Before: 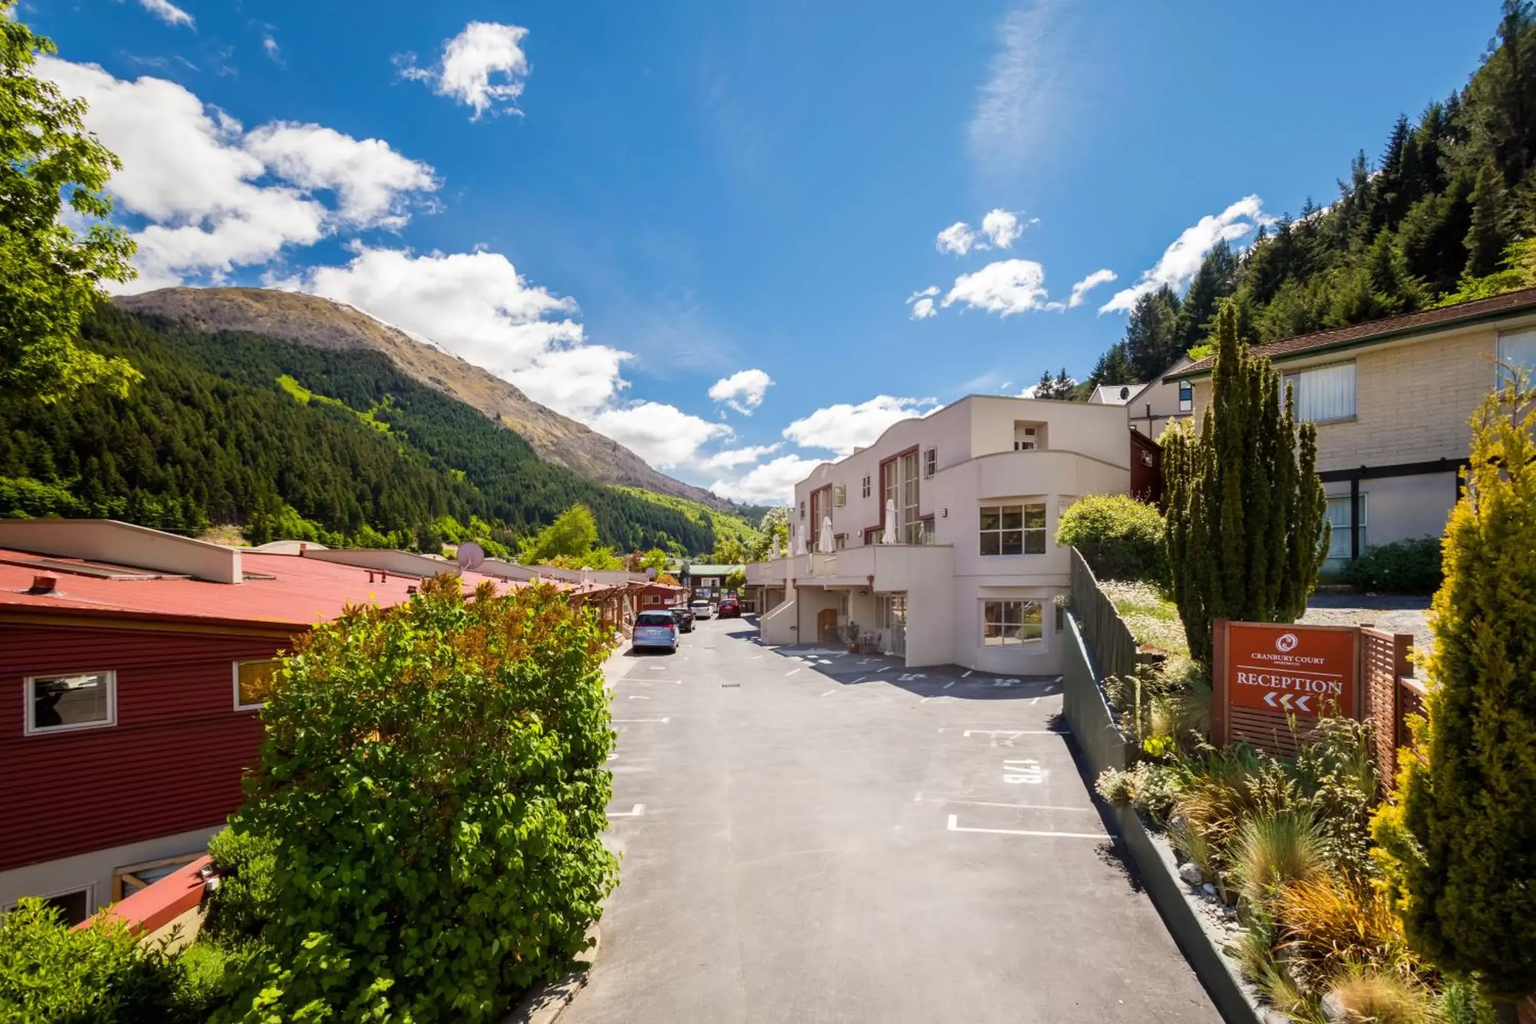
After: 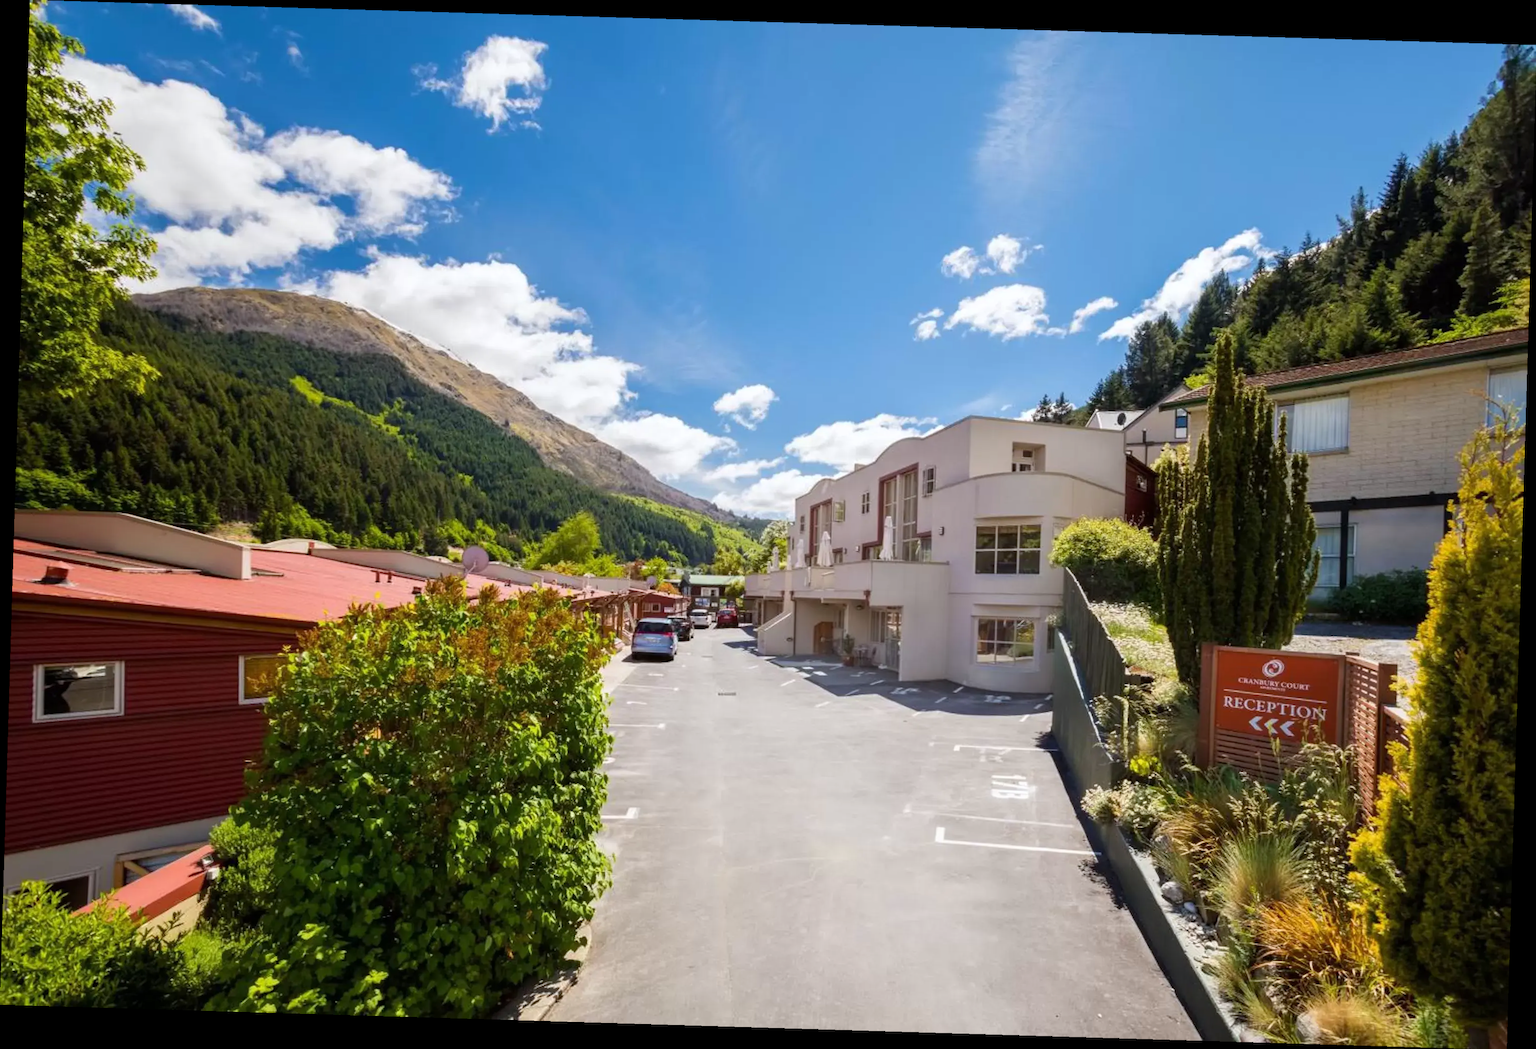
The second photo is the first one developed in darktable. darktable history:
white balance: red 0.988, blue 1.017
tone equalizer: on, module defaults
rotate and perspective: rotation 1.72°, automatic cropping off
